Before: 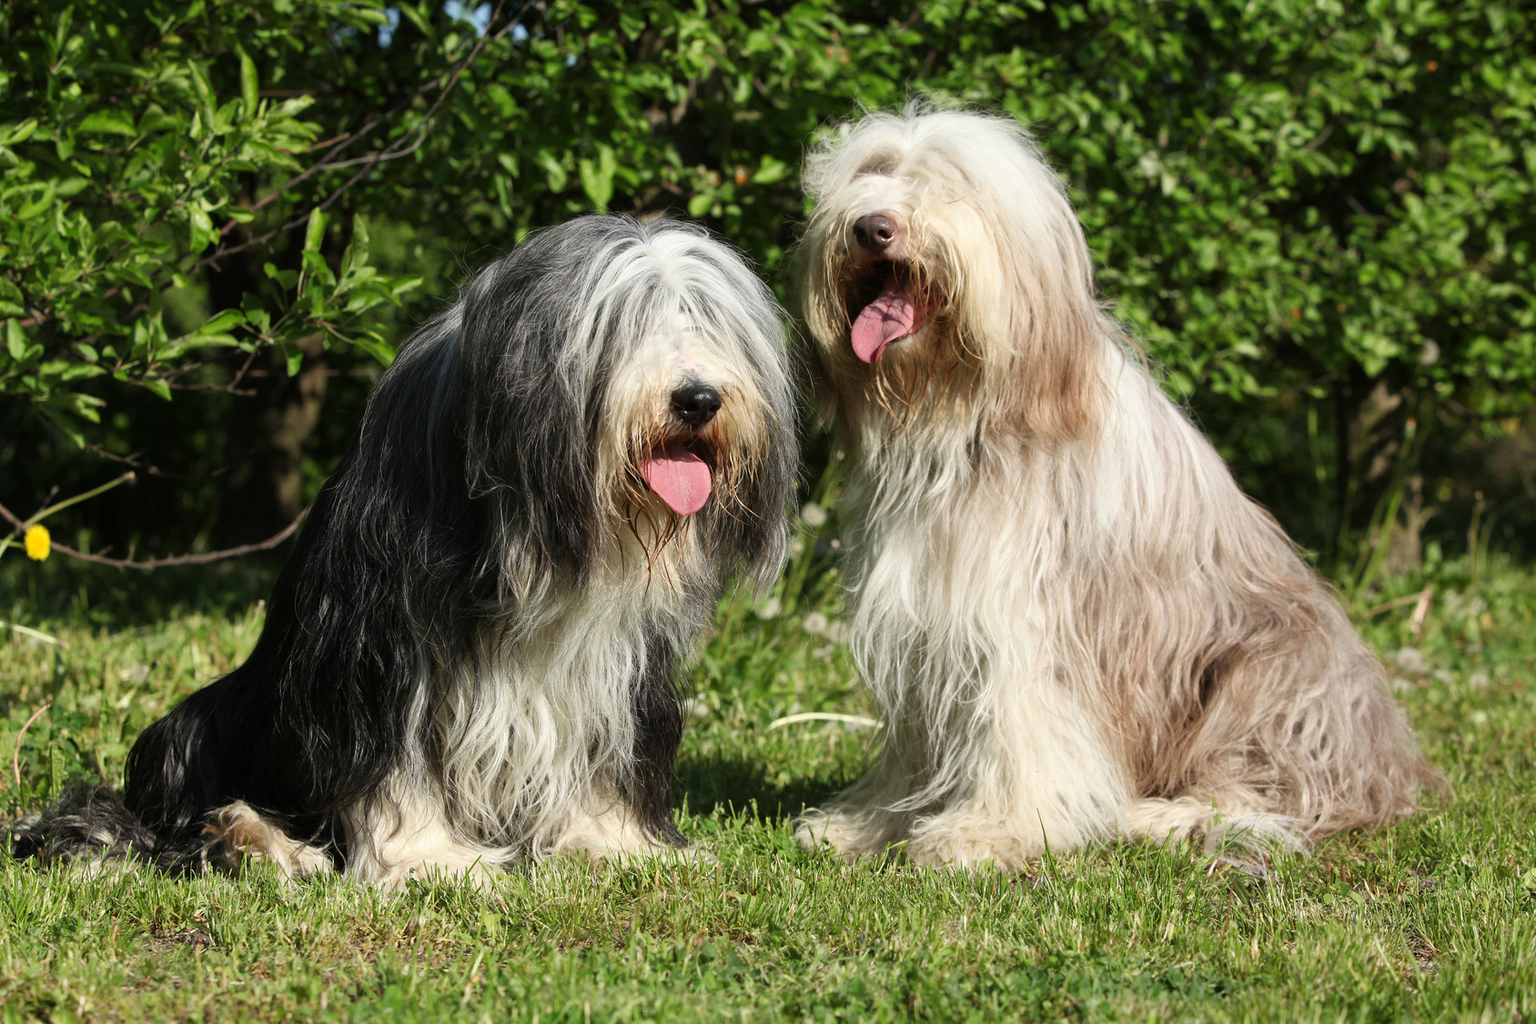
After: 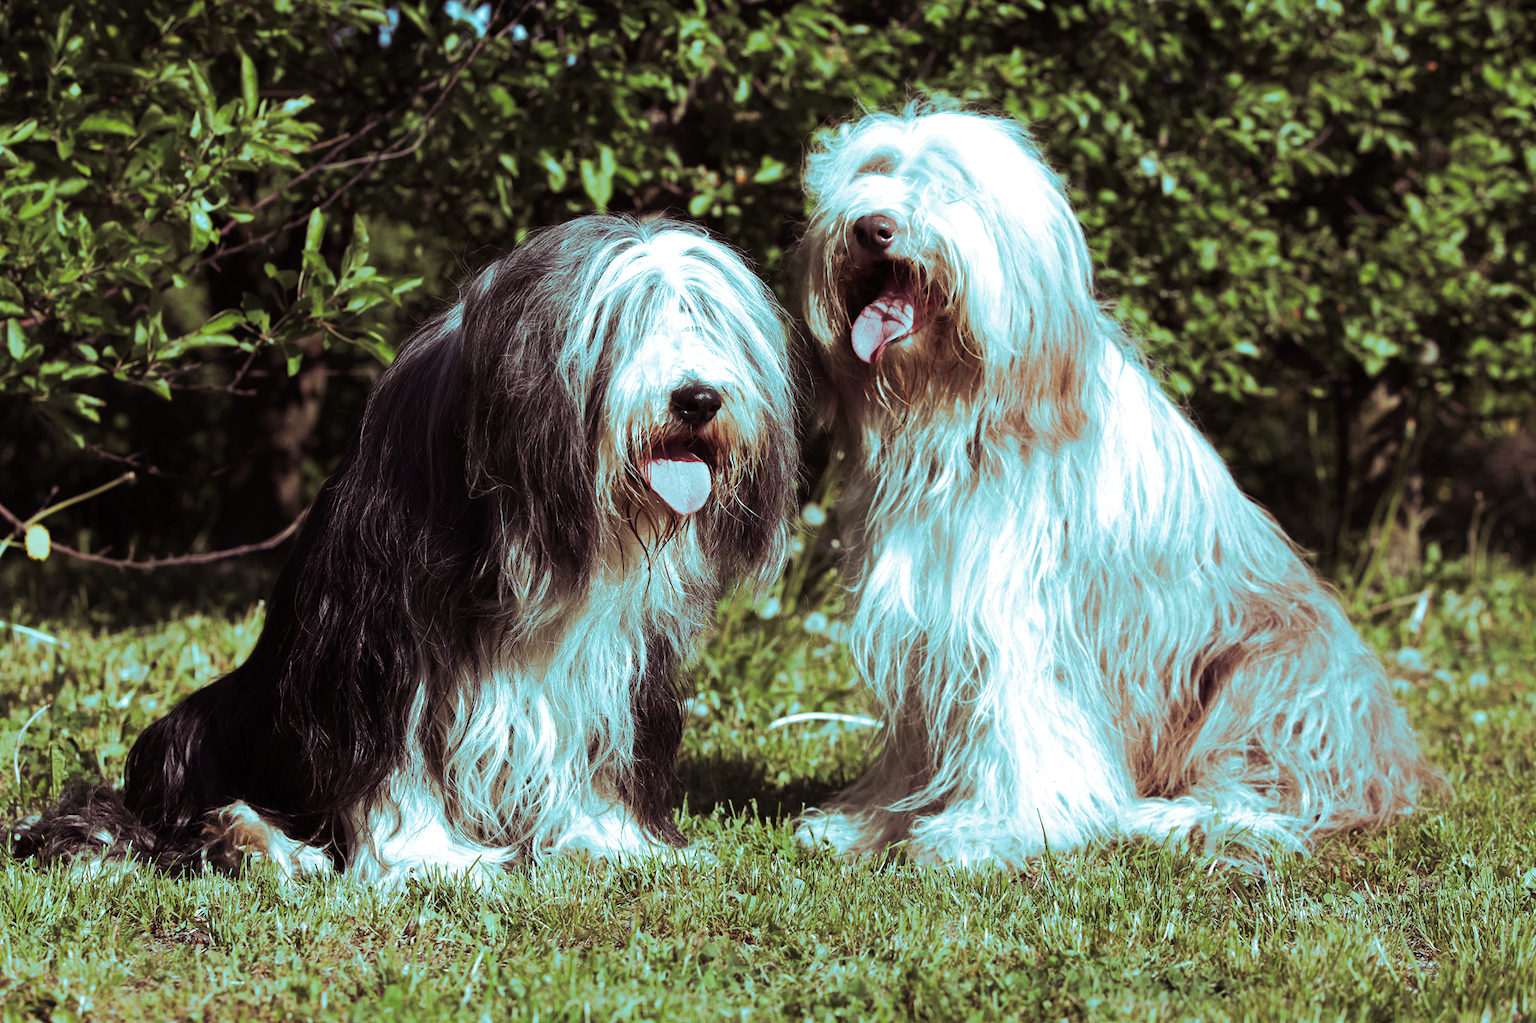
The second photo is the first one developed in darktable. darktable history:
tone equalizer: -8 EV -0.417 EV, -7 EV -0.389 EV, -6 EV -0.333 EV, -5 EV -0.222 EV, -3 EV 0.222 EV, -2 EV 0.333 EV, -1 EV 0.389 EV, +0 EV 0.417 EV, edges refinement/feathering 500, mask exposure compensation -1.57 EV, preserve details no
split-toning: shadows › hue 327.6°, highlights › hue 198°, highlights › saturation 0.55, balance -21.25, compress 0%
